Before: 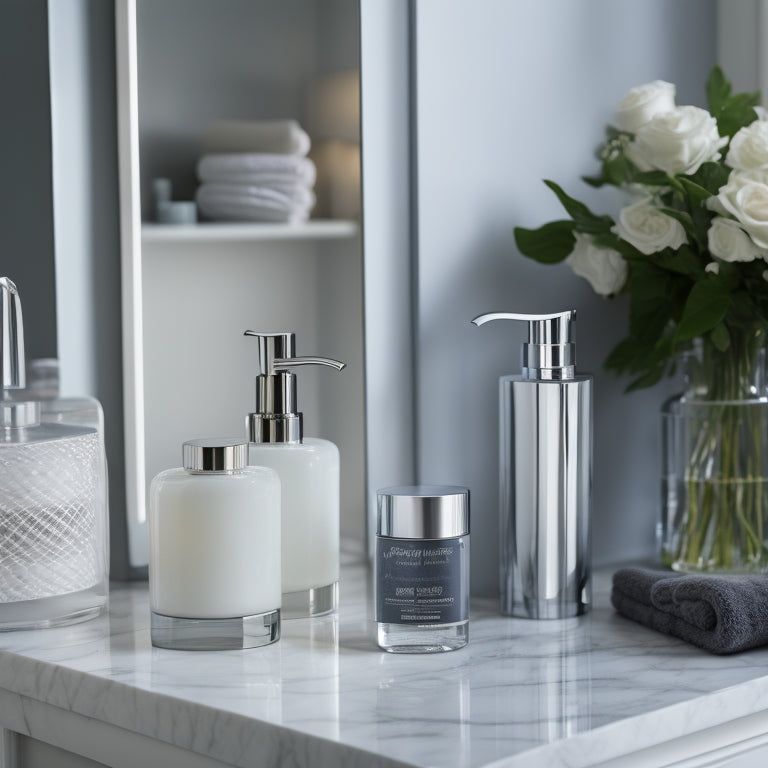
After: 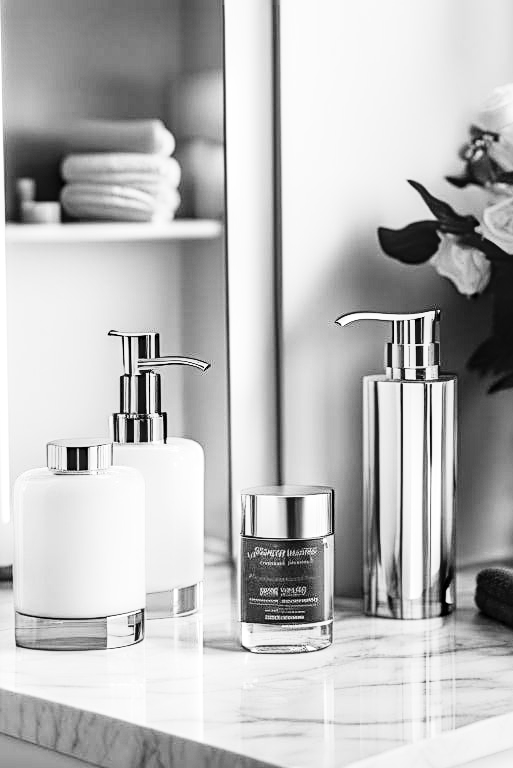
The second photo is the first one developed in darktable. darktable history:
local contrast: on, module defaults
crop and rotate: left 17.732%, right 15.423%
white balance: red 0.967, blue 1.119, emerald 0.756
rgb curve: curves: ch0 [(0, 0) (0.21, 0.15) (0.24, 0.21) (0.5, 0.75) (0.75, 0.96) (0.89, 0.99) (1, 1)]; ch1 [(0, 0.02) (0.21, 0.13) (0.25, 0.2) (0.5, 0.67) (0.75, 0.9) (0.89, 0.97) (1, 1)]; ch2 [(0, 0.02) (0.21, 0.13) (0.25, 0.2) (0.5, 0.67) (0.75, 0.9) (0.89, 0.97) (1, 1)], compensate middle gray true
sharpen: on, module defaults
haze removal: adaptive false
color zones: curves: ch1 [(0, -0.014) (0.143, -0.013) (0.286, -0.013) (0.429, -0.016) (0.571, -0.019) (0.714, -0.015) (0.857, 0.002) (1, -0.014)]
